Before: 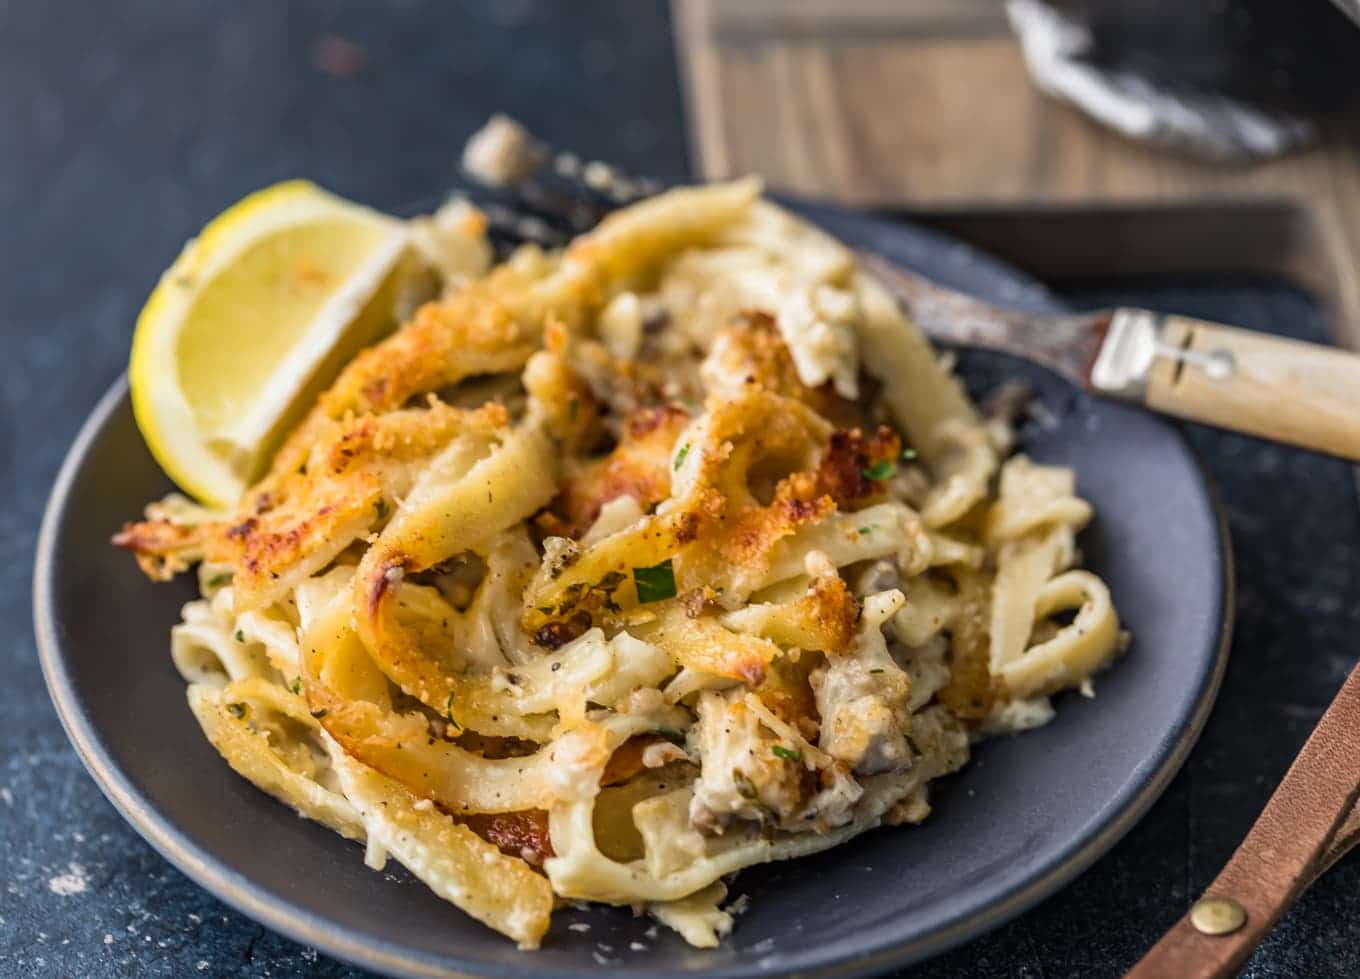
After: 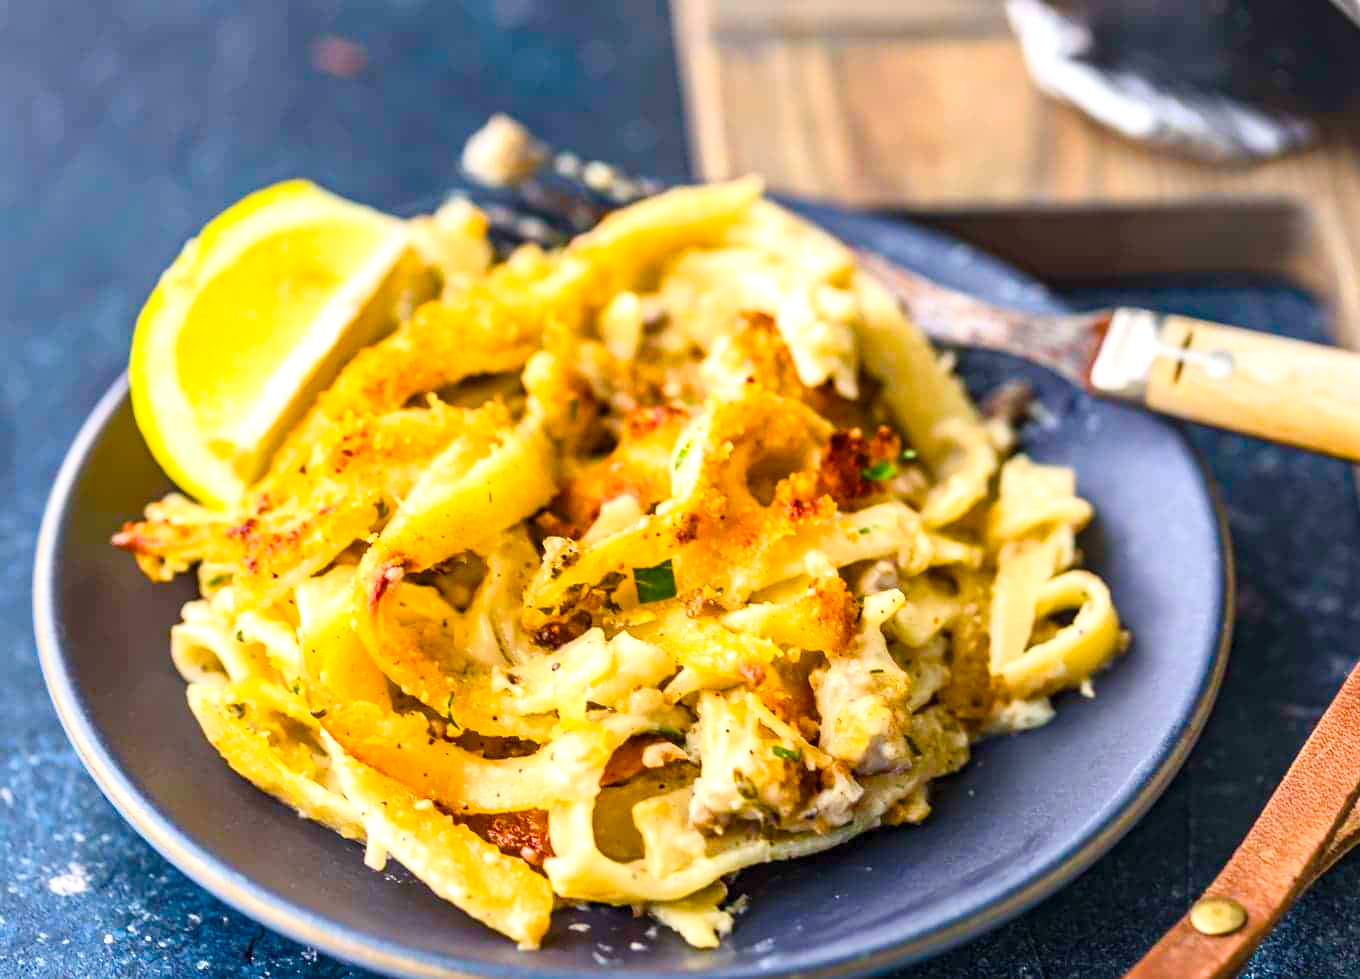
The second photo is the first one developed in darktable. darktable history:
color balance rgb: linear chroma grading › global chroma 14.388%, perceptual saturation grading › global saturation 20%, perceptual saturation grading › highlights -25.026%, perceptual saturation grading › shadows 50.258%, global vibrance 14.403%
exposure: exposure 0.658 EV, compensate highlight preservation false
contrast brightness saturation: contrast 0.199, brightness 0.167, saturation 0.23
